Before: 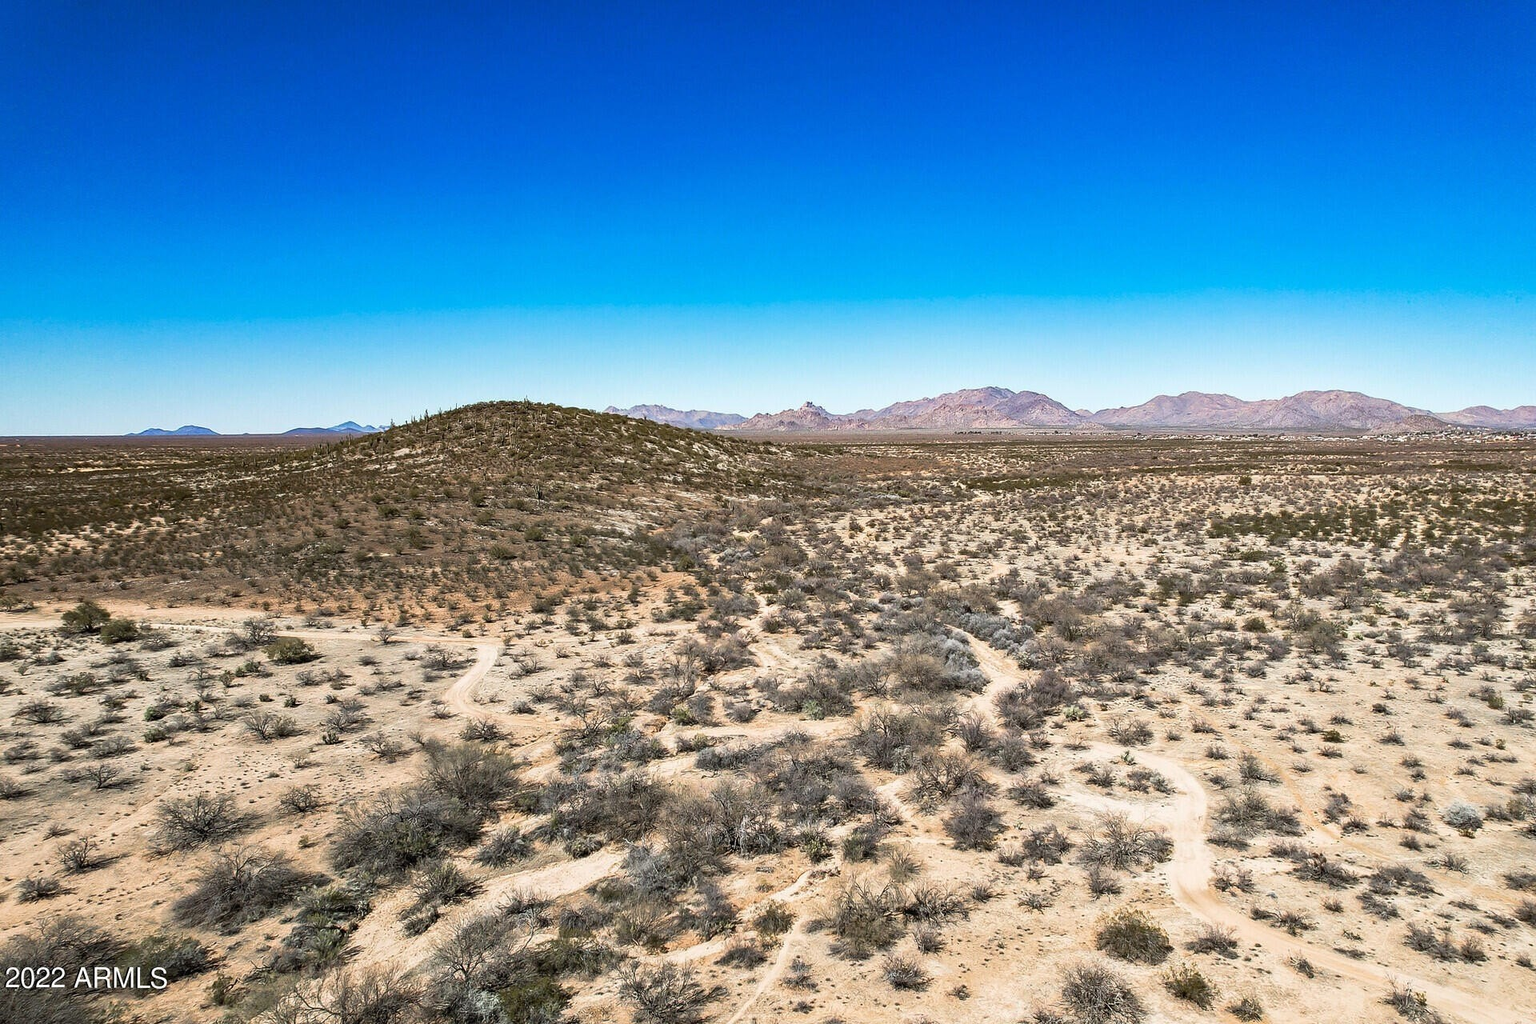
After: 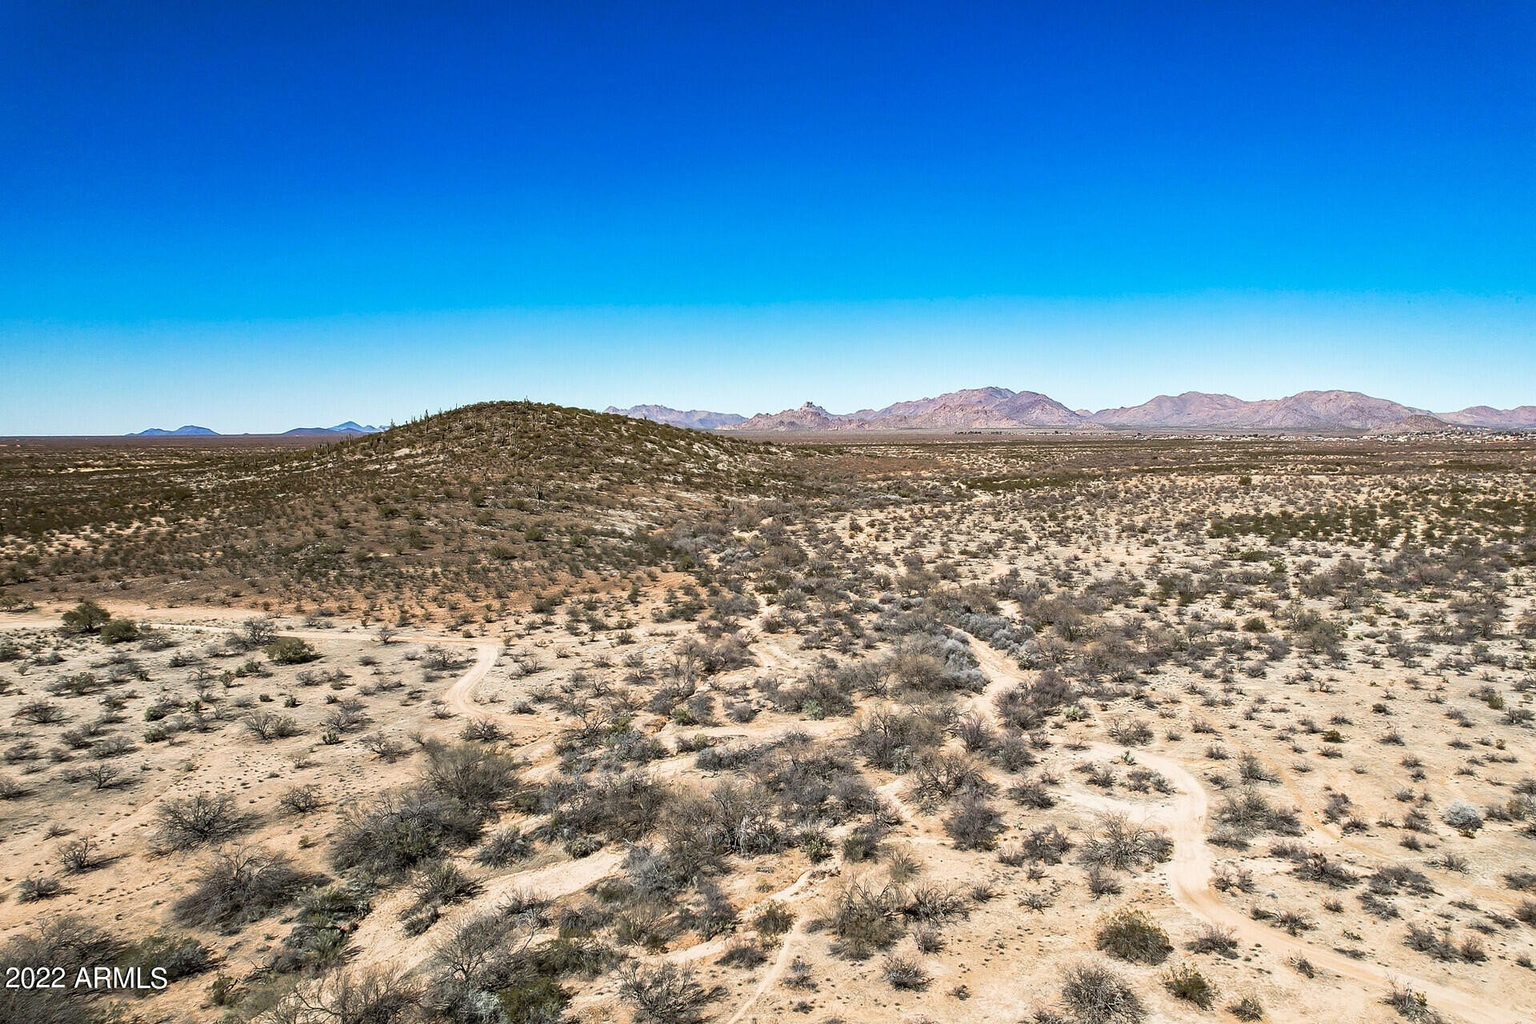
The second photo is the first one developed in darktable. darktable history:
color balance: contrast fulcrum 17.78%
